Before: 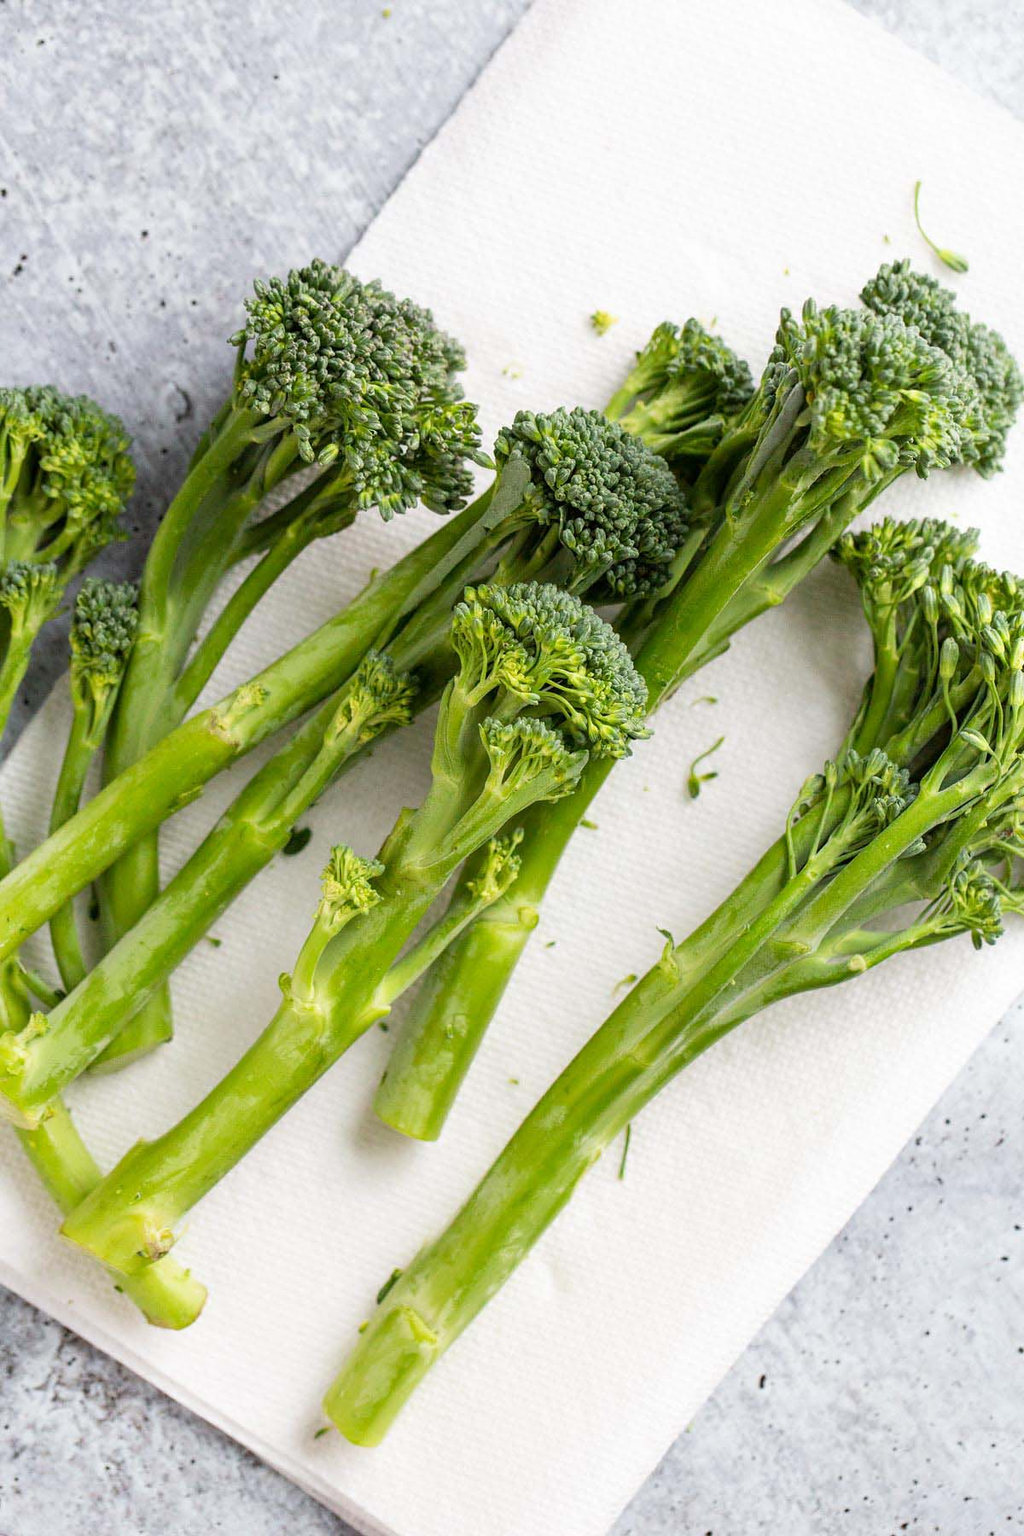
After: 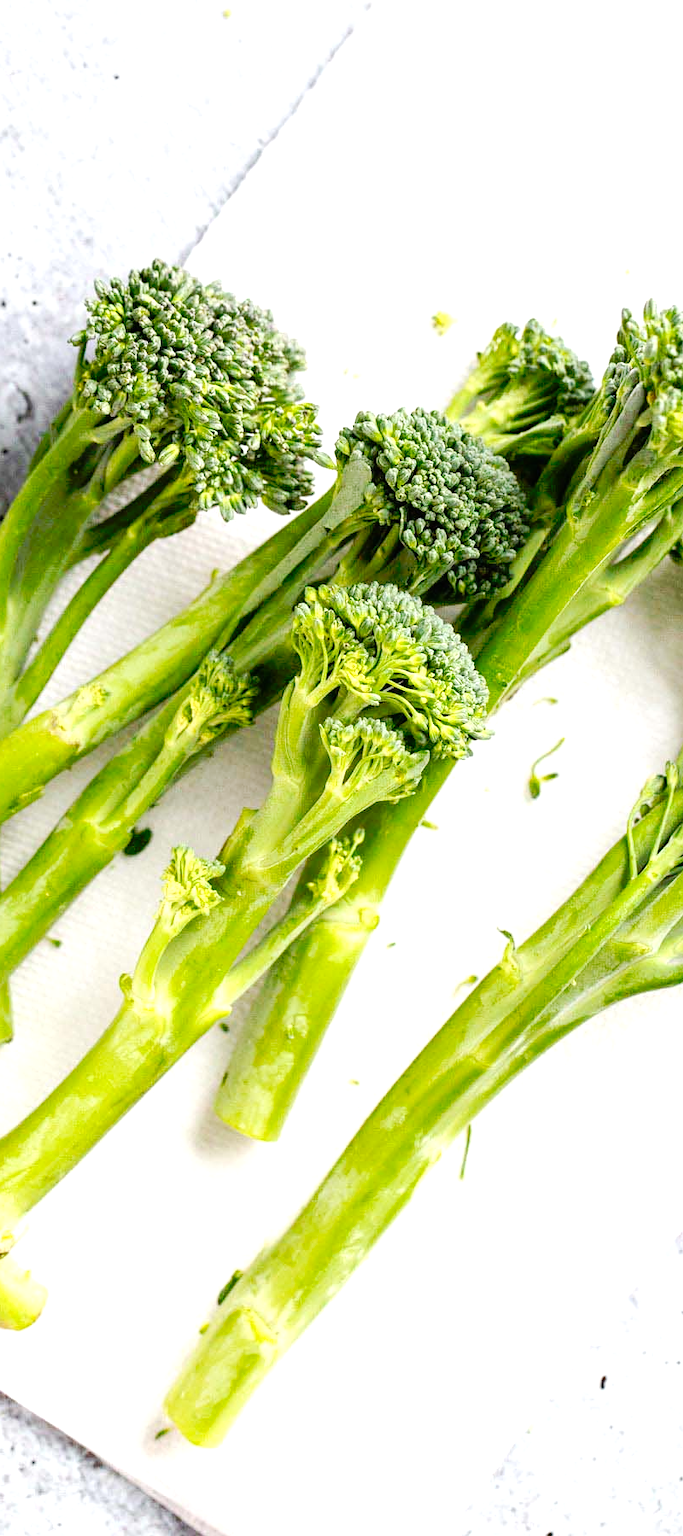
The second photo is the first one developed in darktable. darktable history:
tone curve: curves: ch0 [(0, 0) (0.105, 0.044) (0.195, 0.128) (0.283, 0.283) (0.384, 0.404) (0.485, 0.531) (0.635, 0.7) (0.832, 0.858) (1, 0.977)]; ch1 [(0, 0) (0.161, 0.092) (0.35, 0.33) (0.379, 0.401) (0.448, 0.478) (0.498, 0.503) (0.531, 0.537) (0.586, 0.563) (0.687, 0.648) (1, 1)]; ch2 [(0, 0) (0.359, 0.372) (0.437, 0.437) (0.483, 0.484) (0.53, 0.515) (0.556, 0.553) (0.635, 0.589) (1, 1)], preserve colors none
crop and rotate: left 15.599%, right 17.713%
shadows and highlights: shadows 73.74, highlights -23.78, soften with gaussian
contrast brightness saturation: contrast -0.017, brightness -0.008, saturation 0.038
exposure: black level correction 0, exposure 0.899 EV, compensate highlight preservation false
